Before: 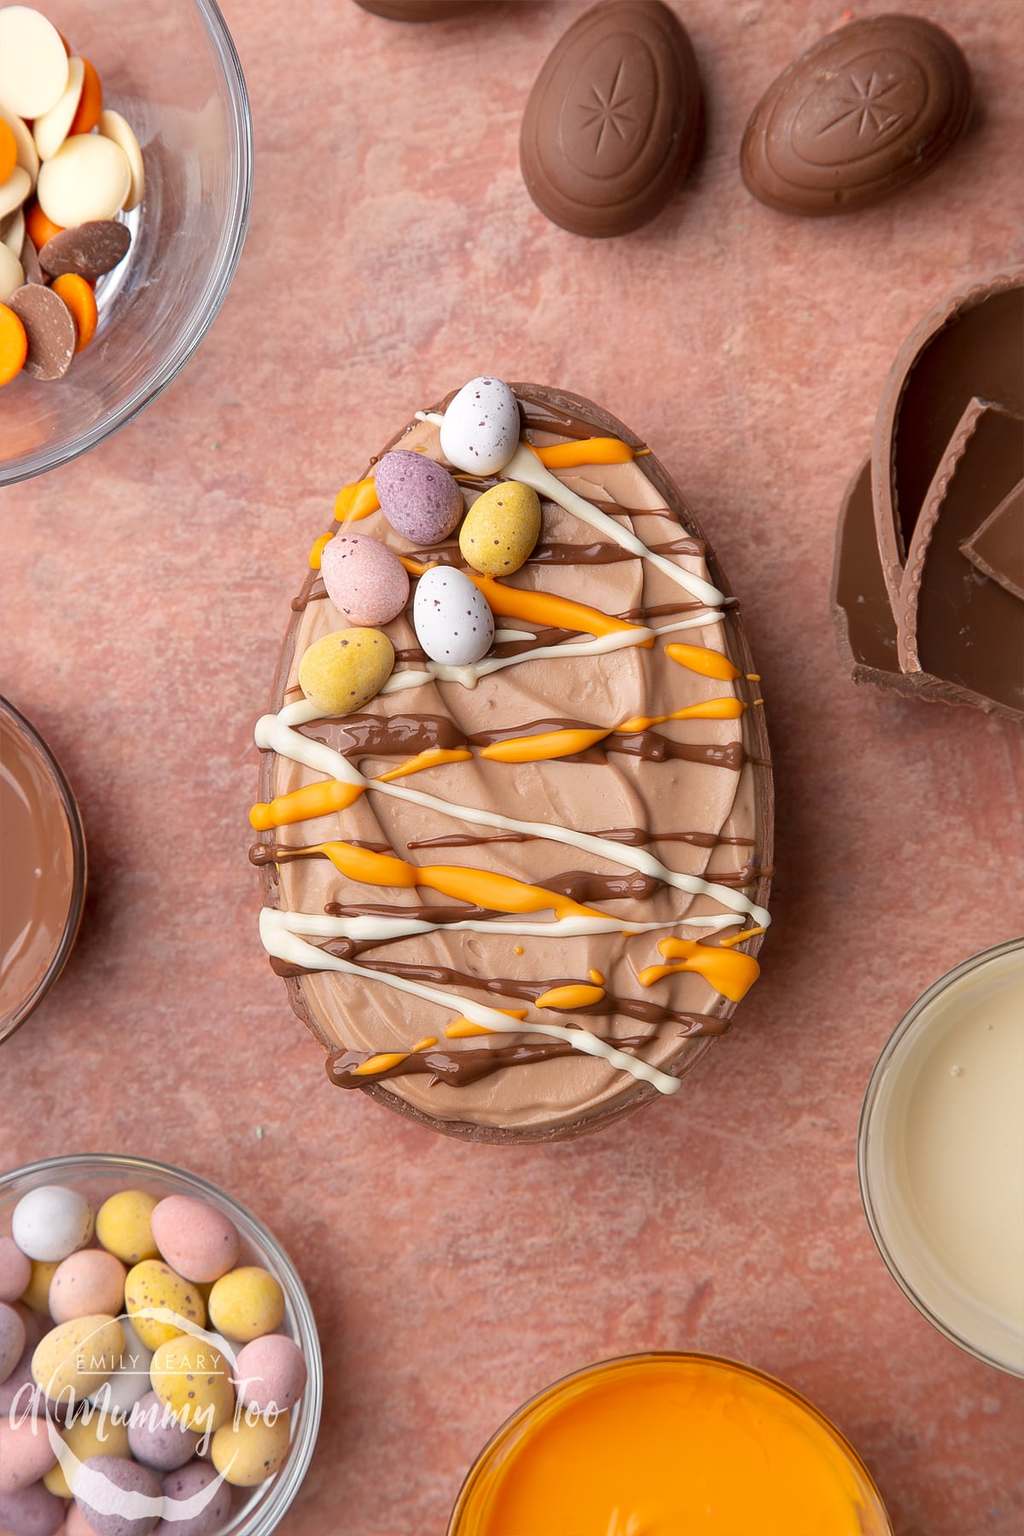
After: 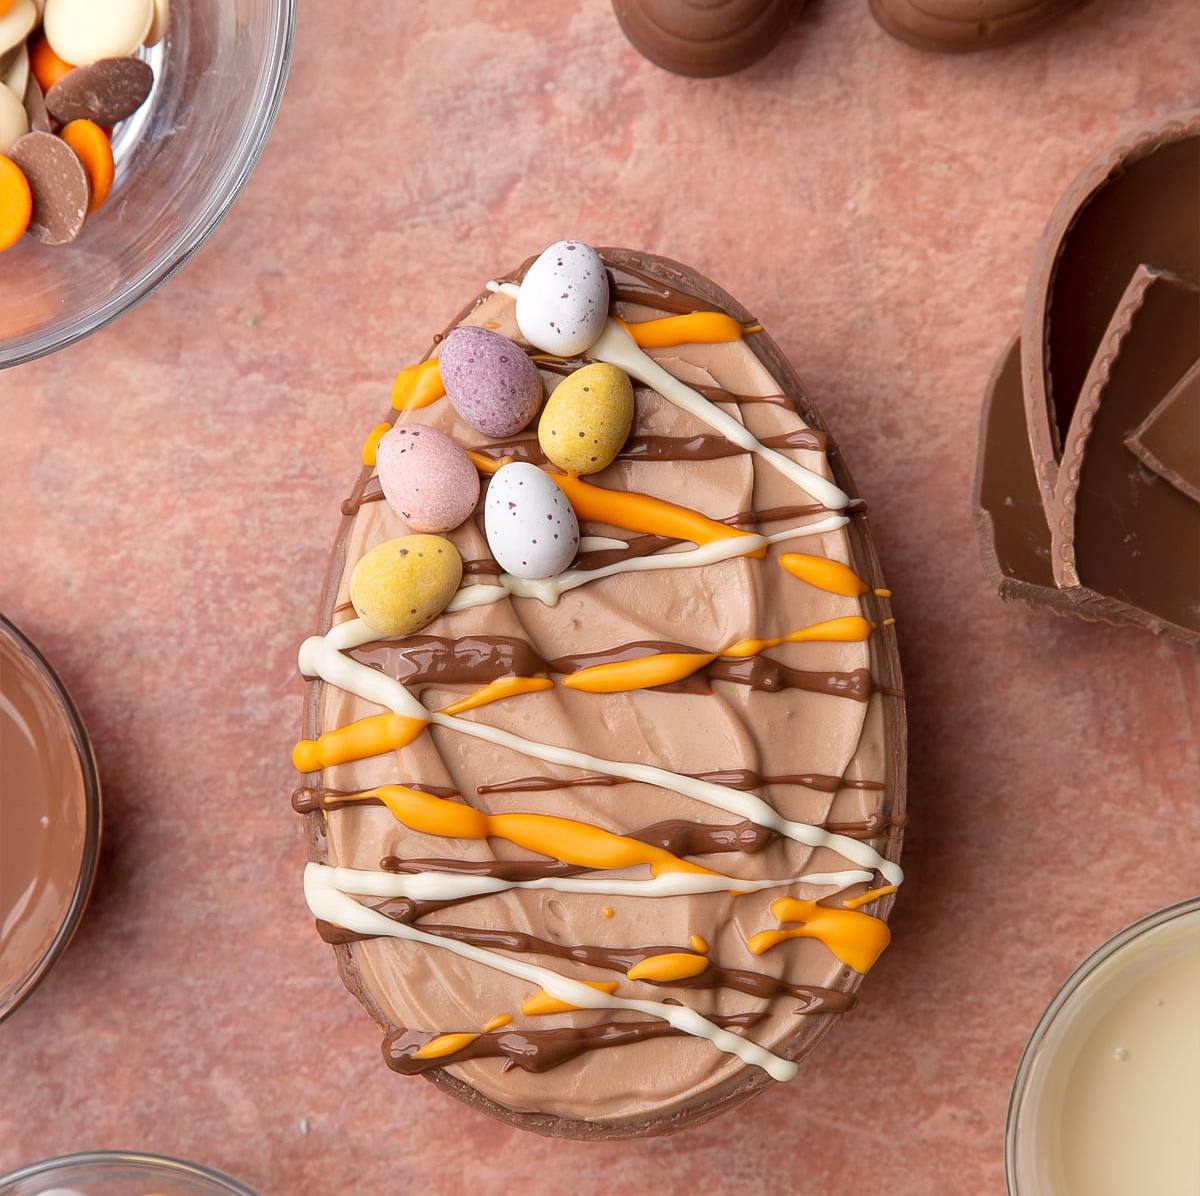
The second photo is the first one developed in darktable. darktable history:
crop: top 11.178%, bottom 22.374%
